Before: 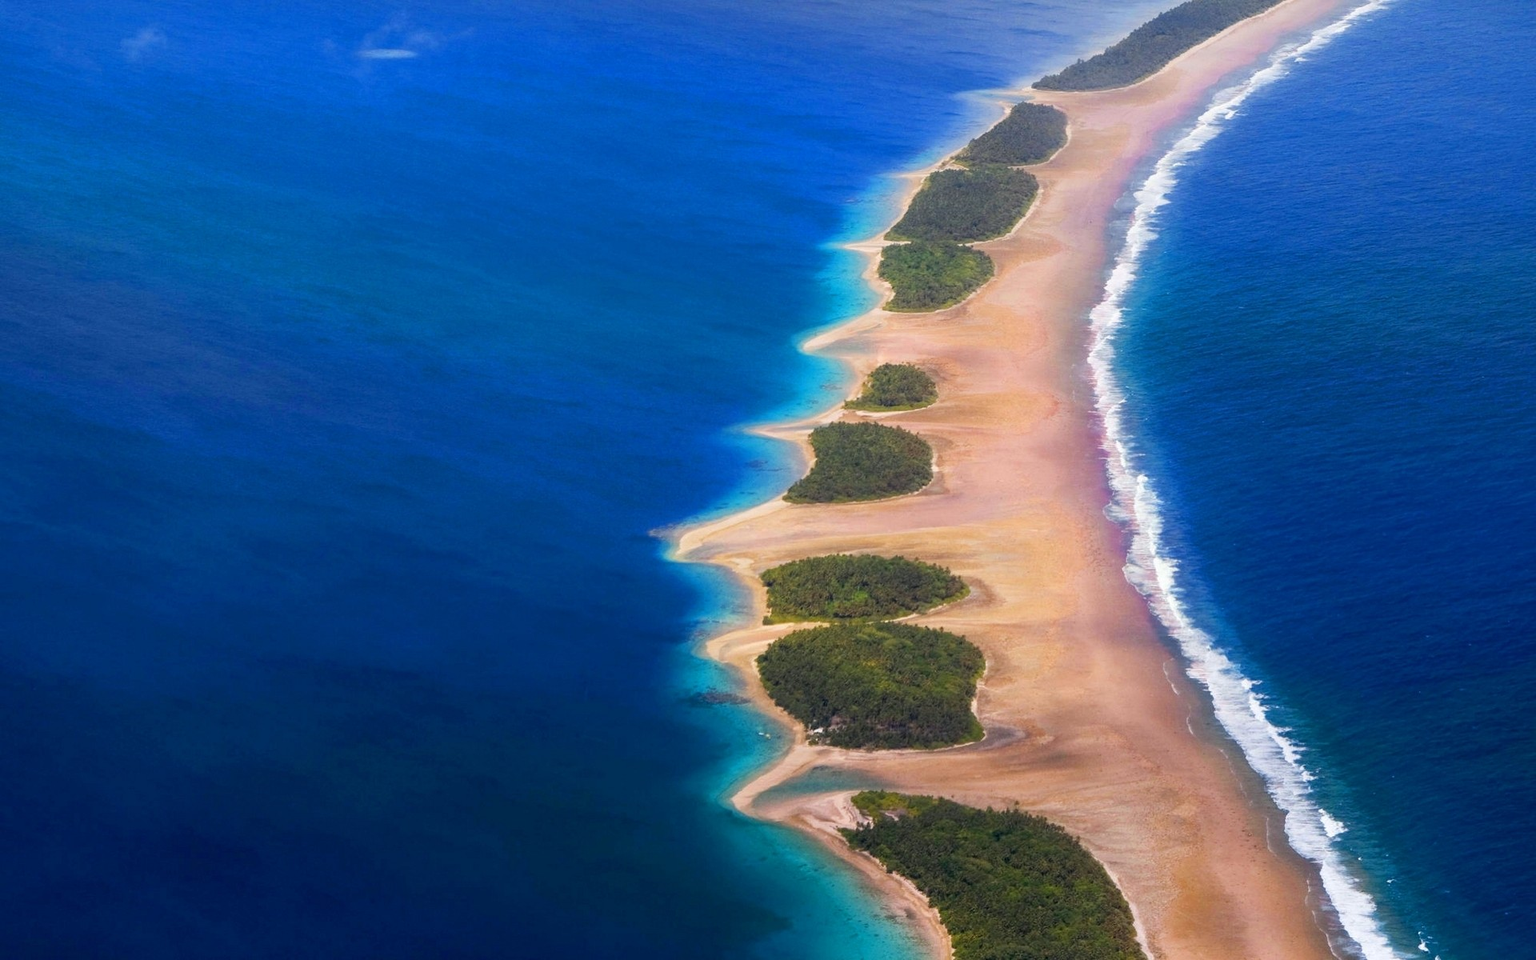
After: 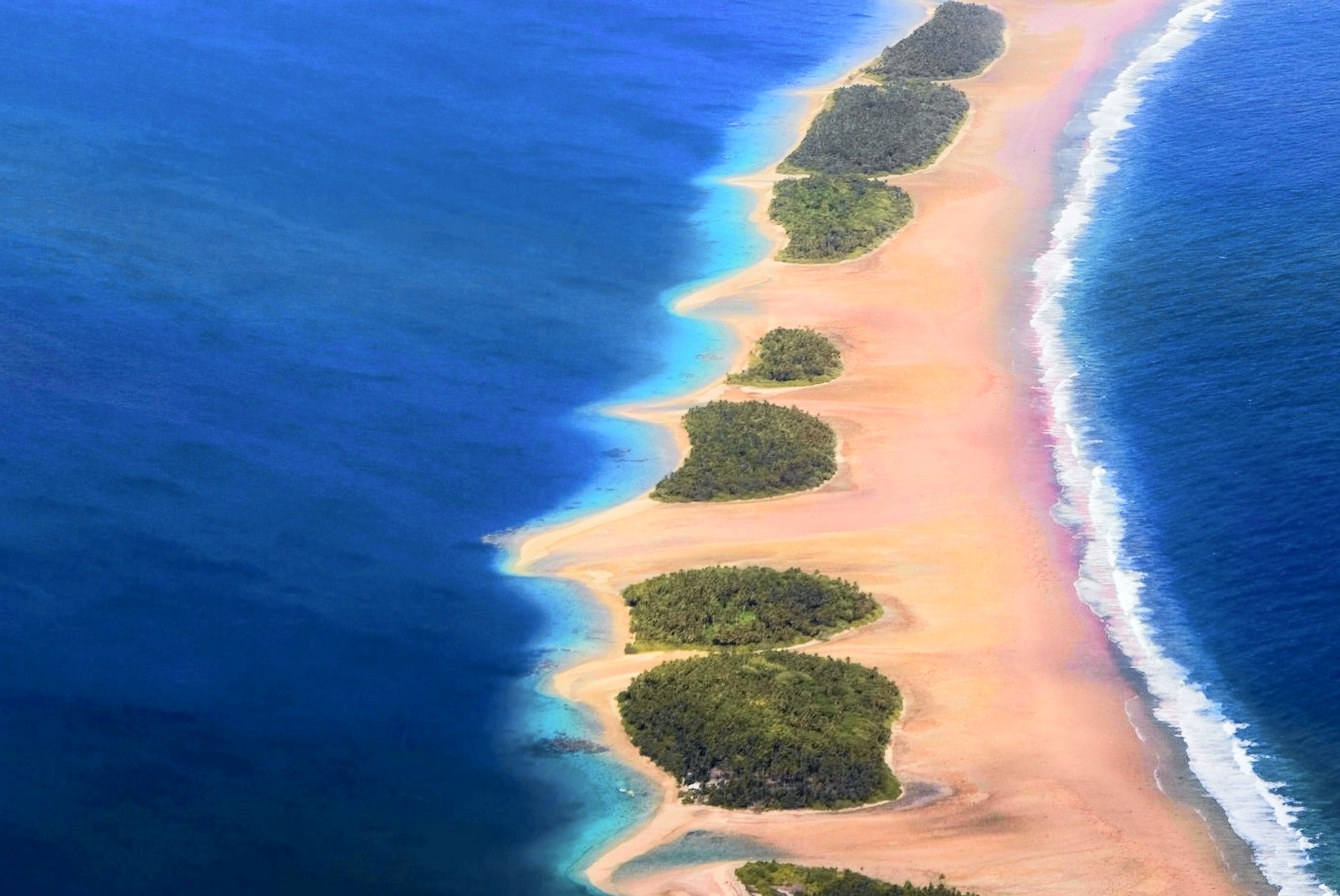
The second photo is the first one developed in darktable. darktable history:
tone curve: curves: ch0 [(0, 0) (0.037, 0.011) (0.135, 0.093) (0.266, 0.281) (0.461, 0.555) (0.581, 0.716) (0.675, 0.793) (0.767, 0.849) (0.91, 0.924) (1, 0.979)]; ch1 [(0, 0) (0.292, 0.278) (0.419, 0.423) (0.493, 0.492) (0.506, 0.5) (0.534, 0.529) (0.562, 0.562) (0.641, 0.663) (0.754, 0.76) (1, 1)]; ch2 [(0, 0) (0.294, 0.3) (0.361, 0.372) (0.429, 0.445) (0.478, 0.486) (0.502, 0.498) (0.518, 0.522) (0.531, 0.549) (0.561, 0.579) (0.64, 0.645) (0.7, 0.7) (0.861, 0.808) (1, 0.951)], color space Lab, independent channels, preserve colors none
exposure: exposure 0.128 EV, compensate highlight preservation false
crop and rotate: left 17.149%, top 10.666%, right 13.035%, bottom 14.611%
